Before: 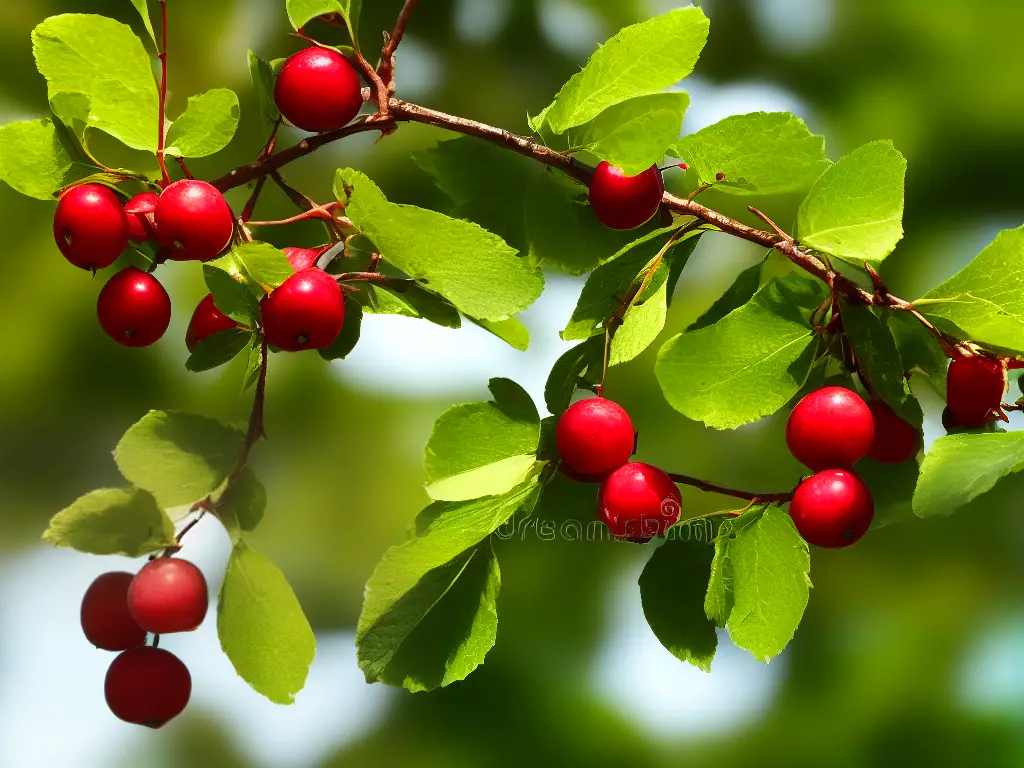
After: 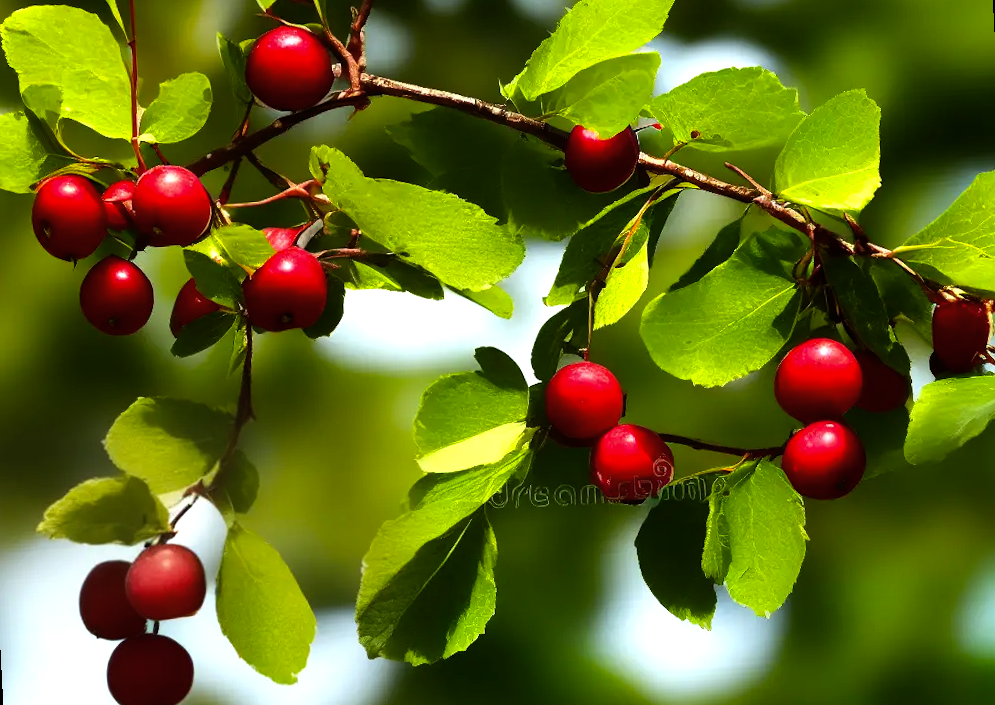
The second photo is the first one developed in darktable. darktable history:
color balance rgb: shadows lift › luminance -10%, power › luminance -9%, linear chroma grading › global chroma 10%, global vibrance 10%, contrast 15%, saturation formula JzAzBz (2021)
rotate and perspective: rotation -3°, crop left 0.031, crop right 0.968, crop top 0.07, crop bottom 0.93
